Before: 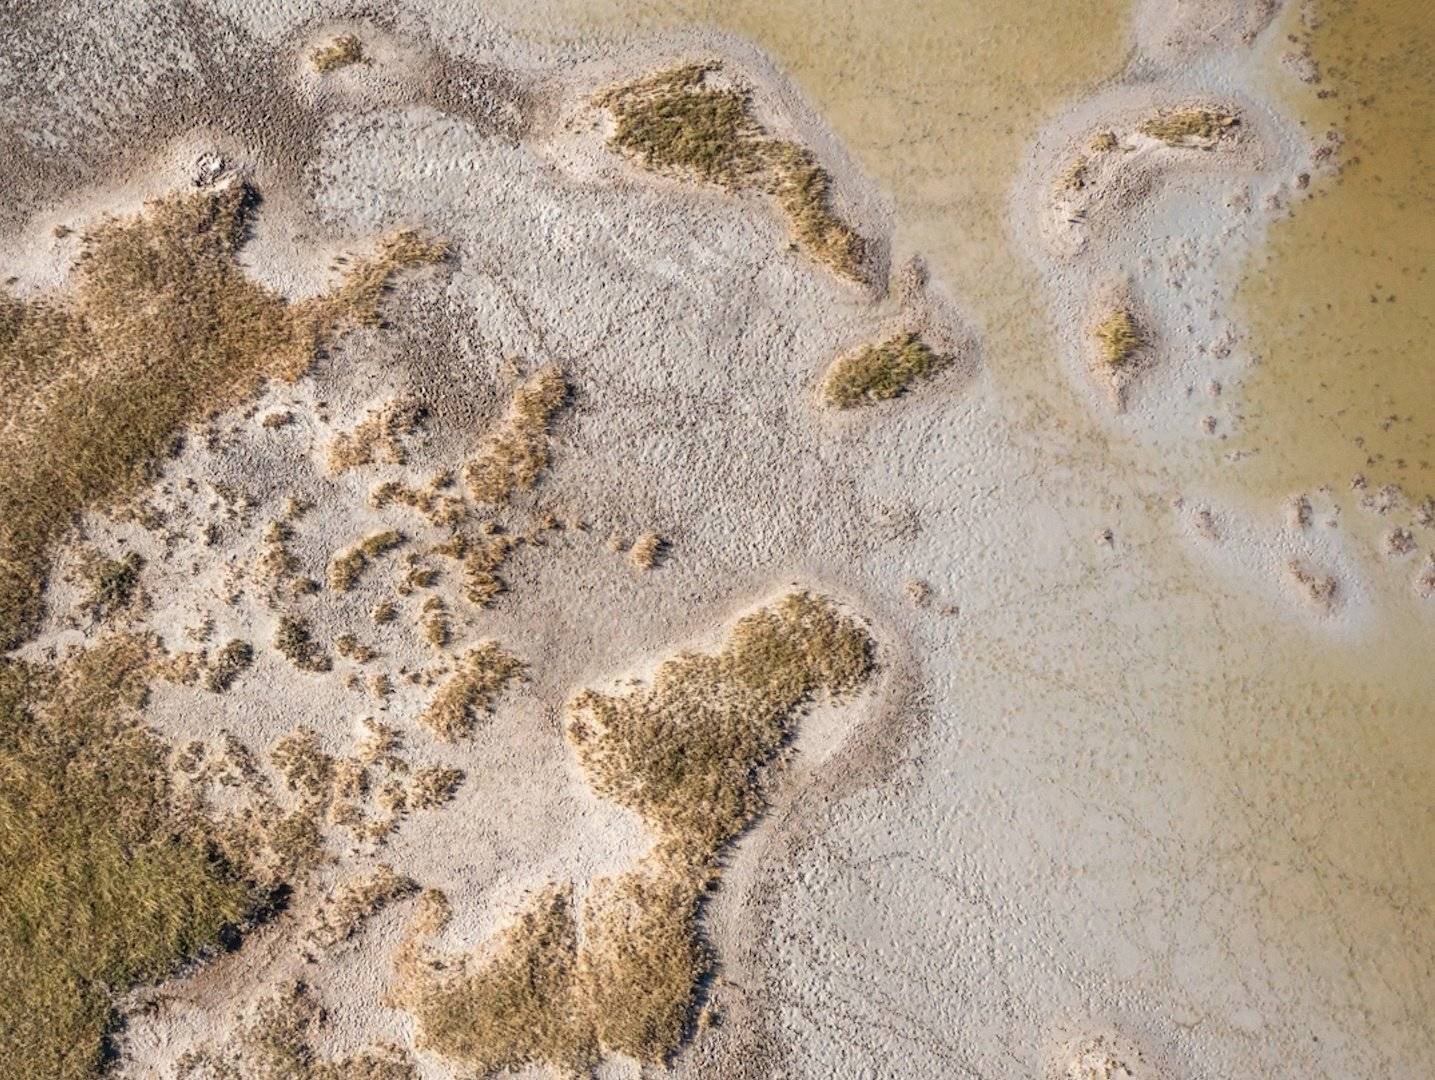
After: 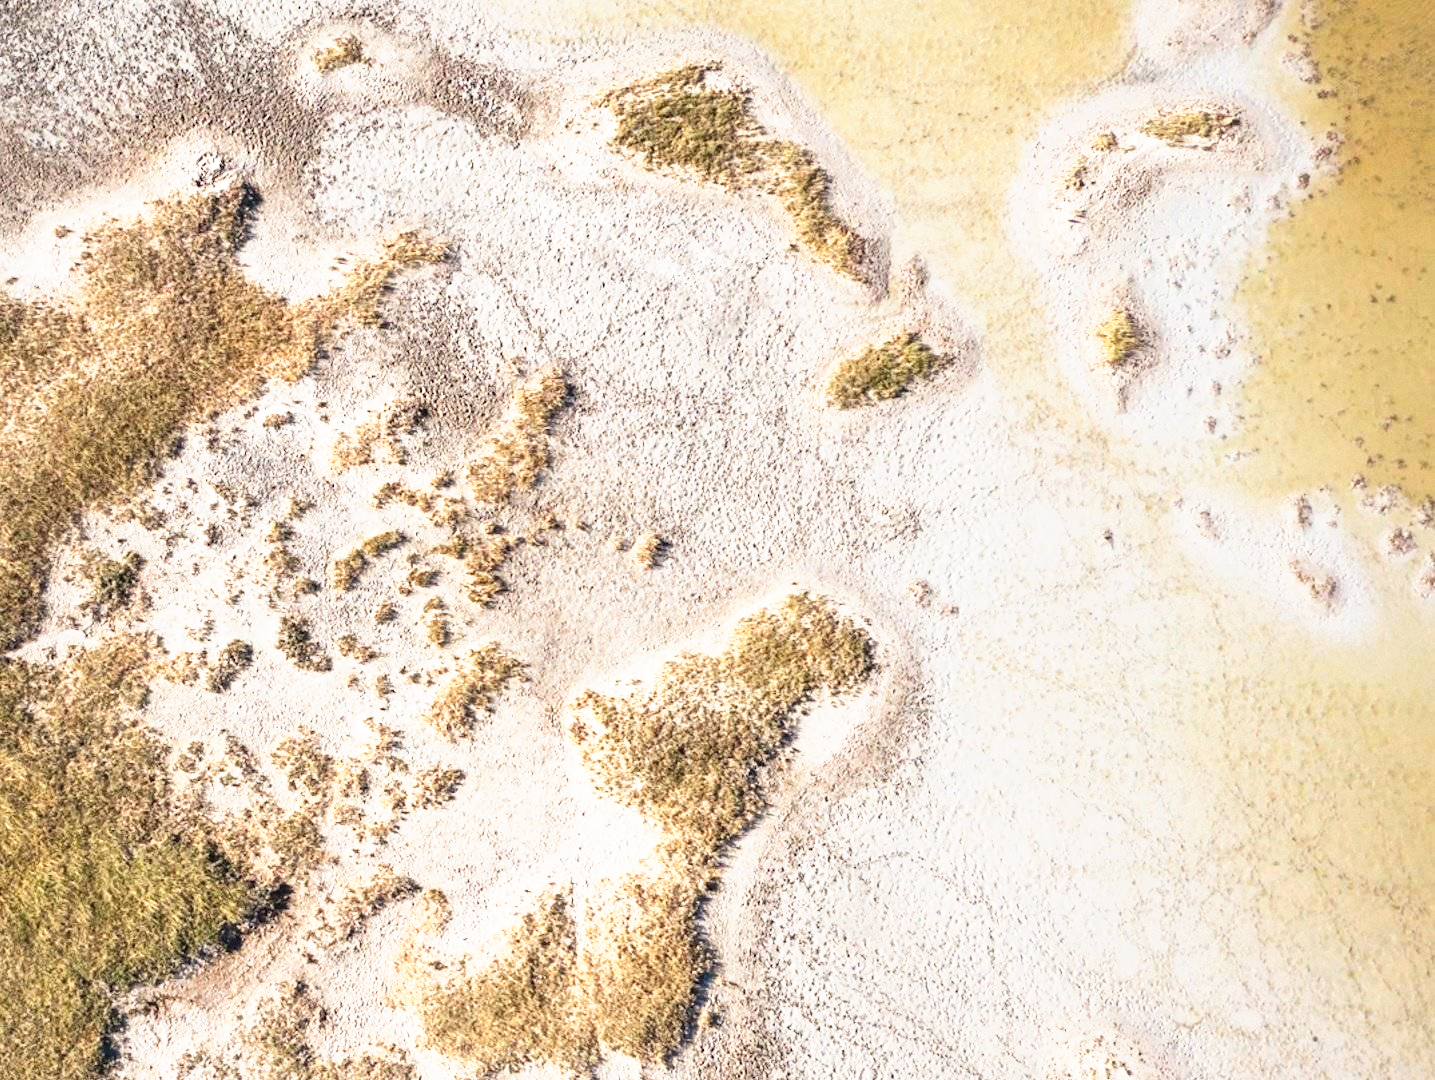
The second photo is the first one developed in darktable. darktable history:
base curve: curves: ch0 [(0, 0) (0.495, 0.917) (1, 1)], preserve colors none
exposure: compensate highlight preservation false
